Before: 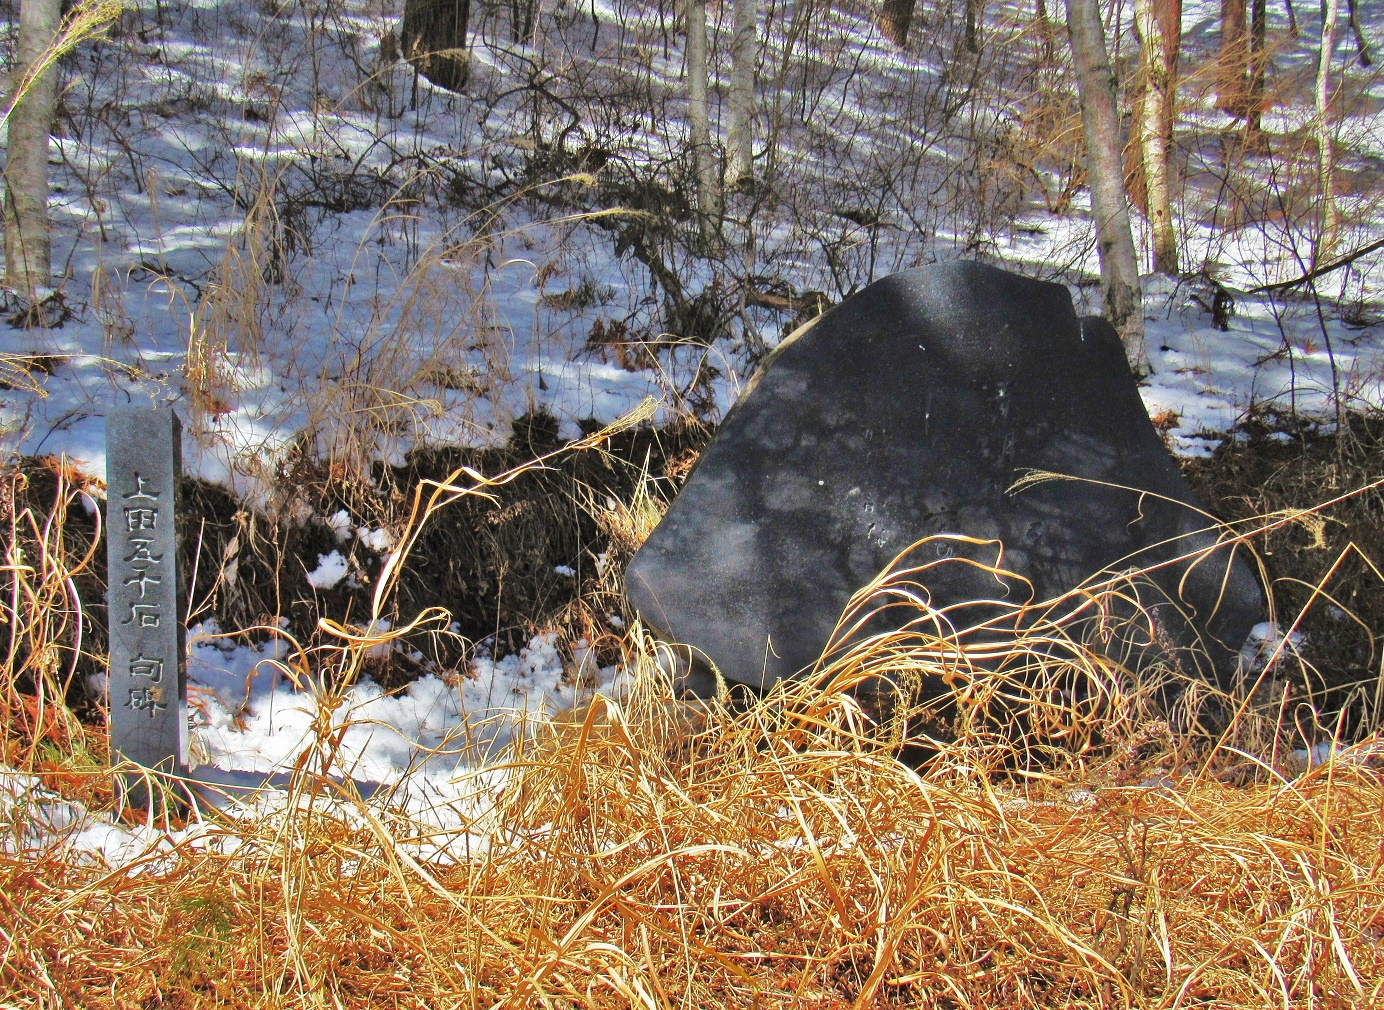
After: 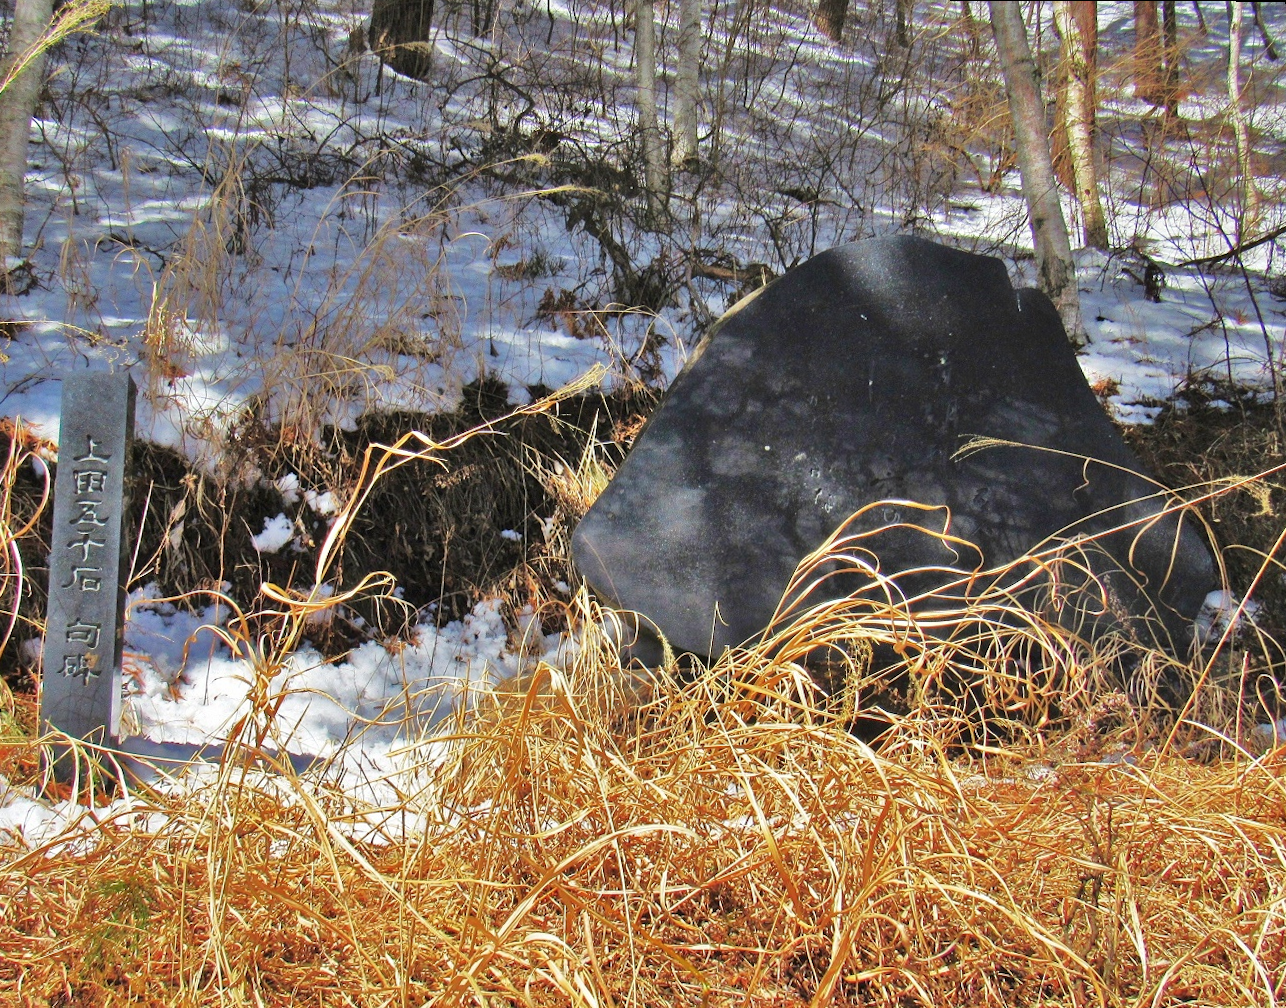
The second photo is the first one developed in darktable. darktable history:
color balance rgb: on, module defaults
rotate and perspective: rotation 0.215°, lens shift (vertical) -0.139, crop left 0.069, crop right 0.939, crop top 0.002, crop bottom 0.996
